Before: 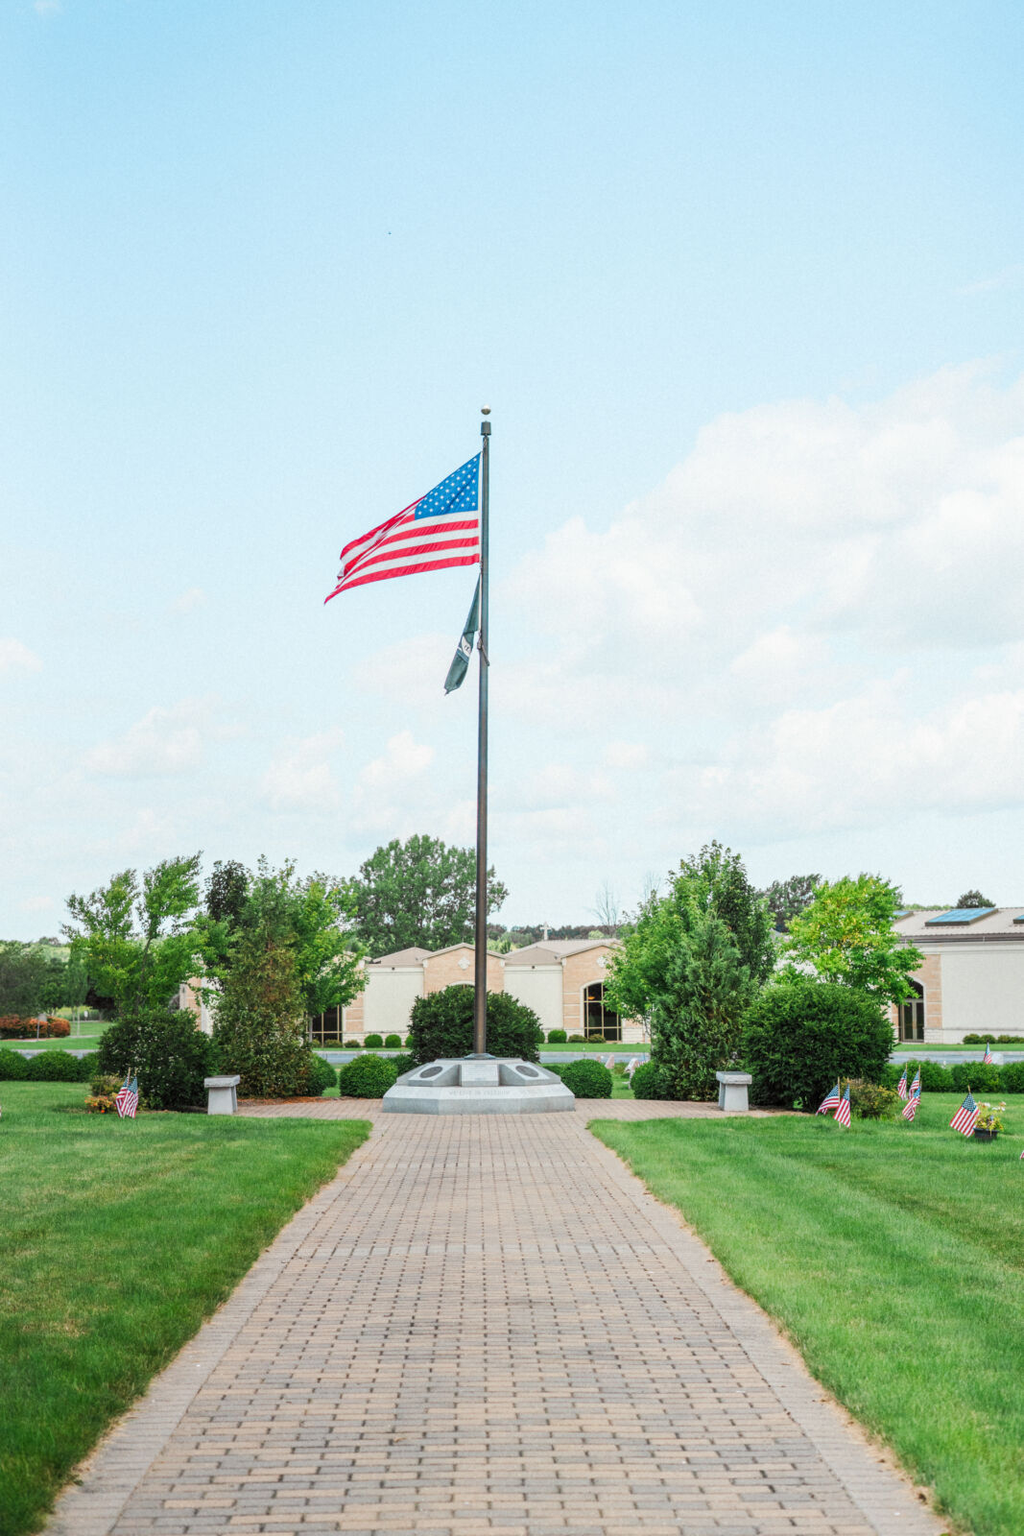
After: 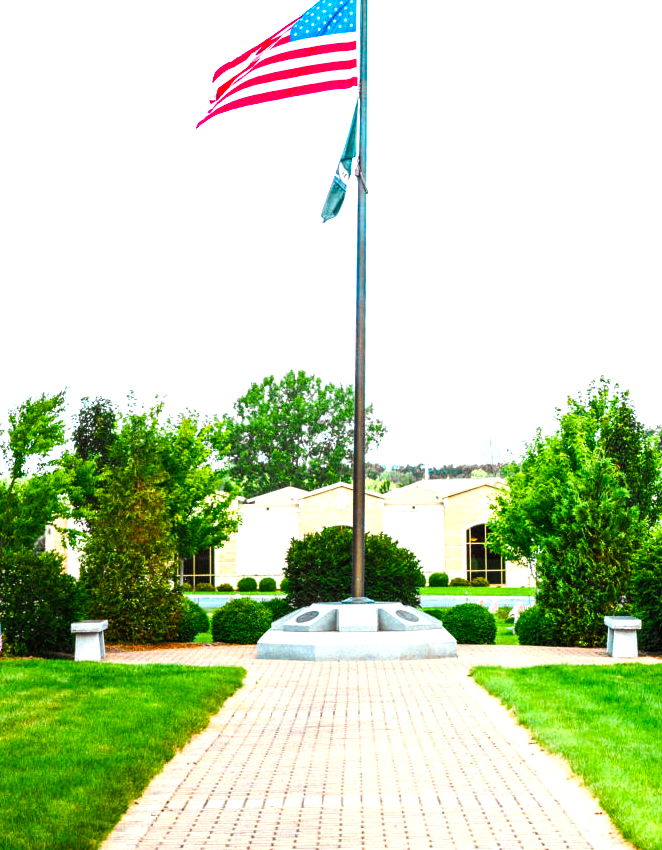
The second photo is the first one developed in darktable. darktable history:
tone equalizer: -8 EV -0.75 EV, -7 EV -0.7 EV, -6 EV -0.6 EV, -5 EV -0.4 EV, -3 EV 0.4 EV, -2 EV 0.6 EV, -1 EV 0.7 EV, +0 EV 0.75 EV, edges refinement/feathering 500, mask exposure compensation -1.57 EV, preserve details no
crop: left 13.312%, top 31.28%, right 24.627%, bottom 15.582%
color balance rgb: linear chroma grading › shadows 10%, linear chroma grading › highlights 10%, linear chroma grading › global chroma 15%, linear chroma grading › mid-tones 15%, perceptual saturation grading › global saturation 40%, perceptual saturation grading › highlights -25%, perceptual saturation grading › mid-tones 35%, perceptual saturation grading › shadows 35%, perceptual brilliance grading › global brilliance 11.29%, global vibrance 11.29%
